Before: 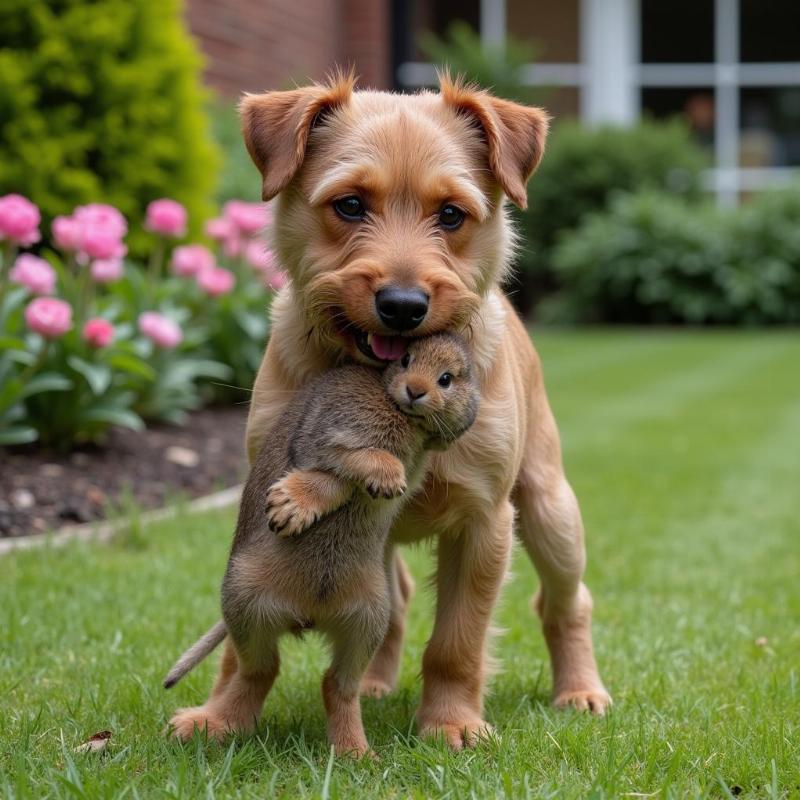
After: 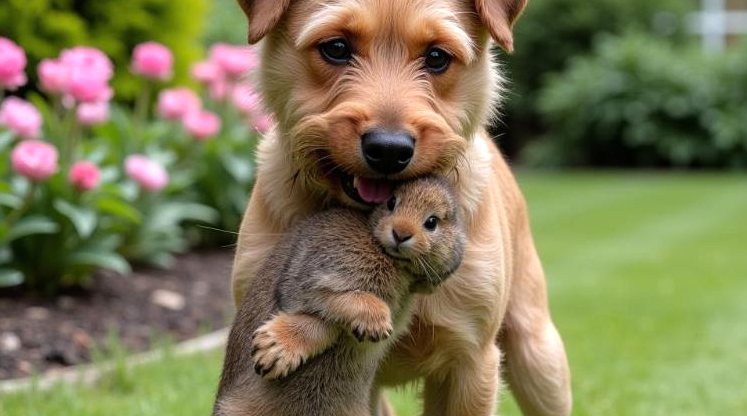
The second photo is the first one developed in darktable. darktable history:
crop: left 1.796%, top 19.657%, right 4.741%, bottom 28.245%
tone equalizer: -8 EV -0.39 EV, -7 EV -0.397 EV, -6 EV -0.333 EV, -5 EV -0.242 EV, -3 EV 0.233 EV, -2 EV 0.354 EV, -1 EV 0.379 EV, +0 EV 0.408 EV
